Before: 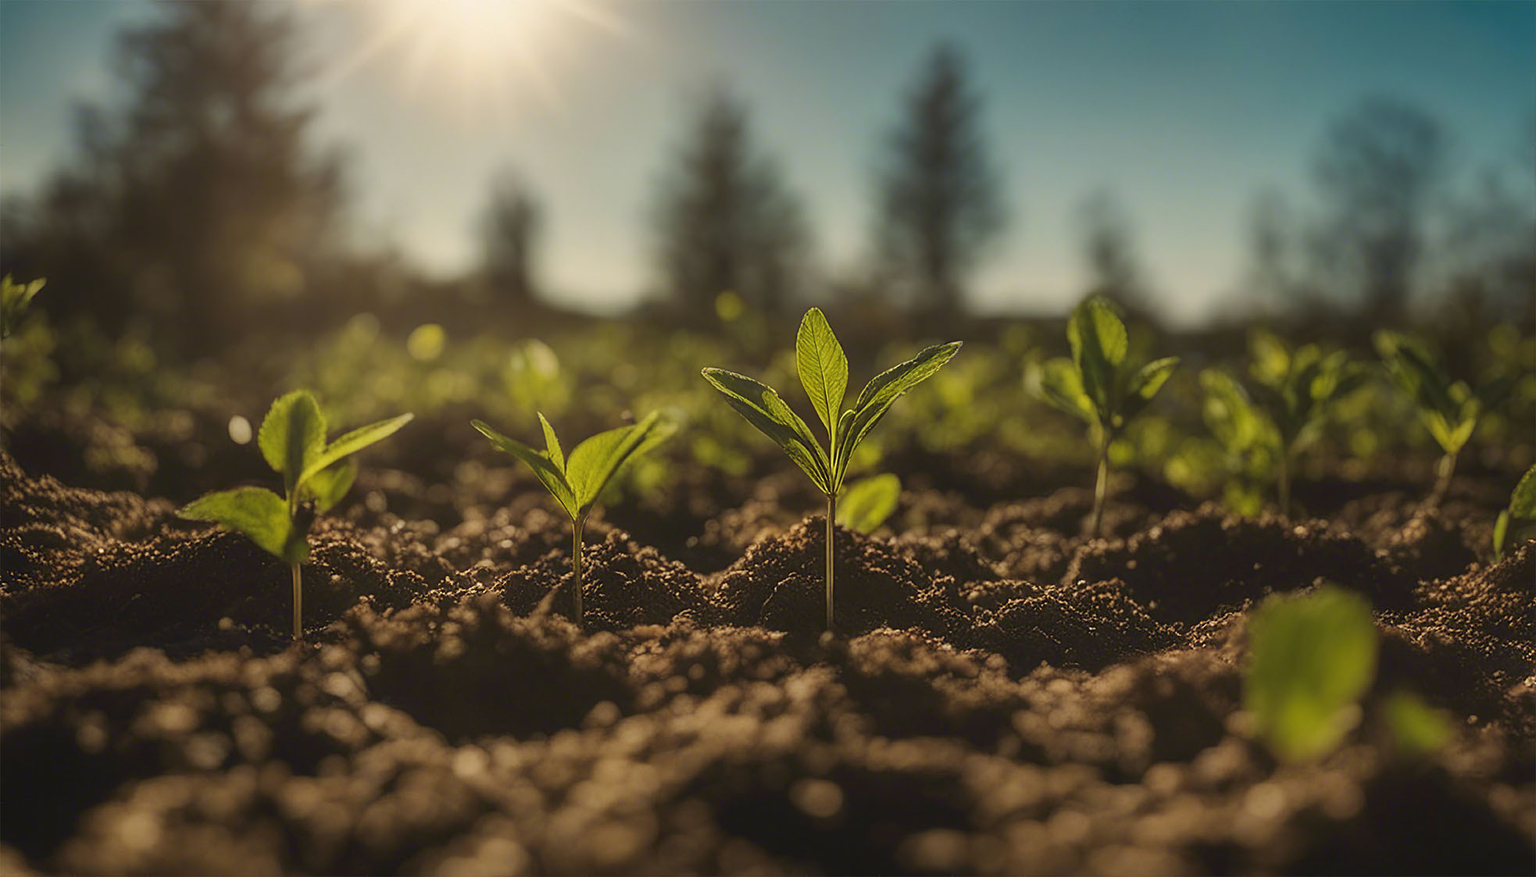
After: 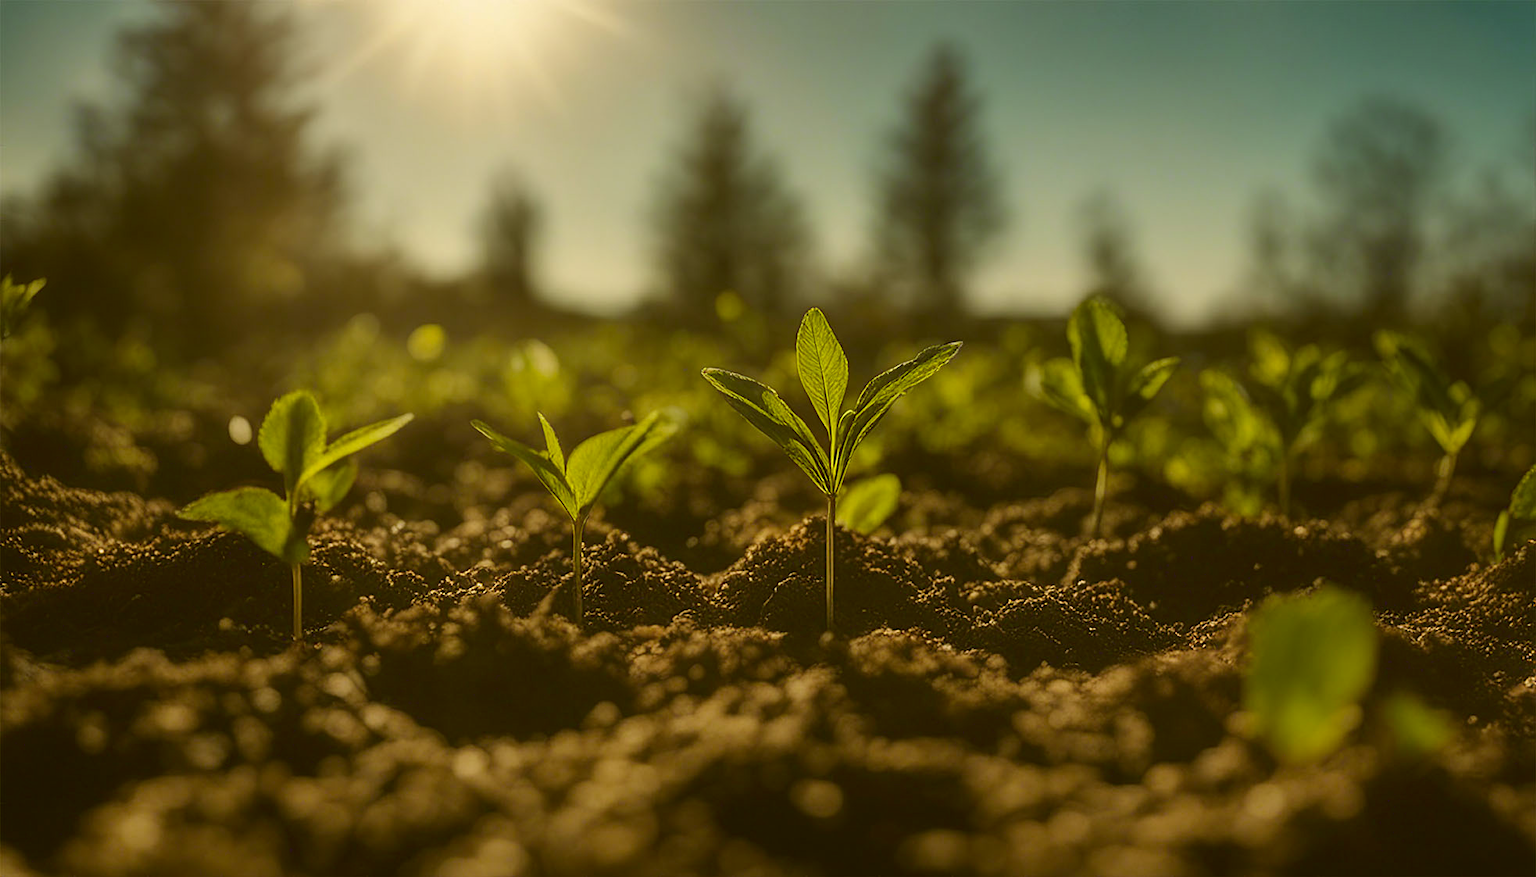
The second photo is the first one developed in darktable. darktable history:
color correction: highlights a* -1.31, highlights b* 10.35, shadows a* 0.426, shadows b* 19.8
